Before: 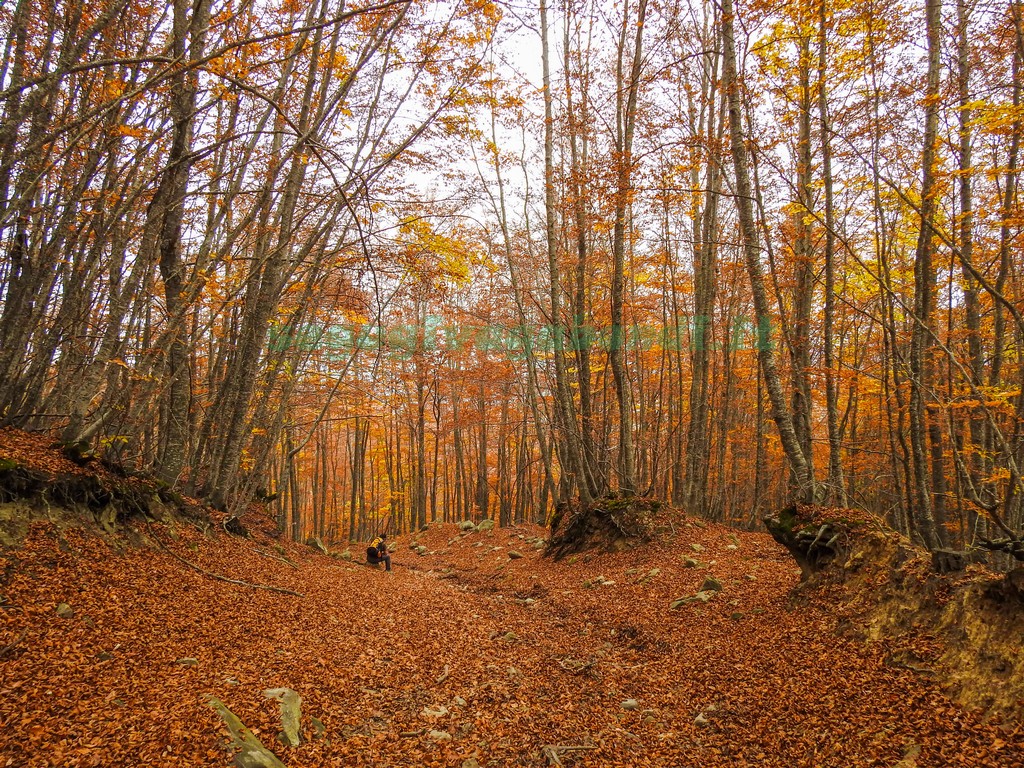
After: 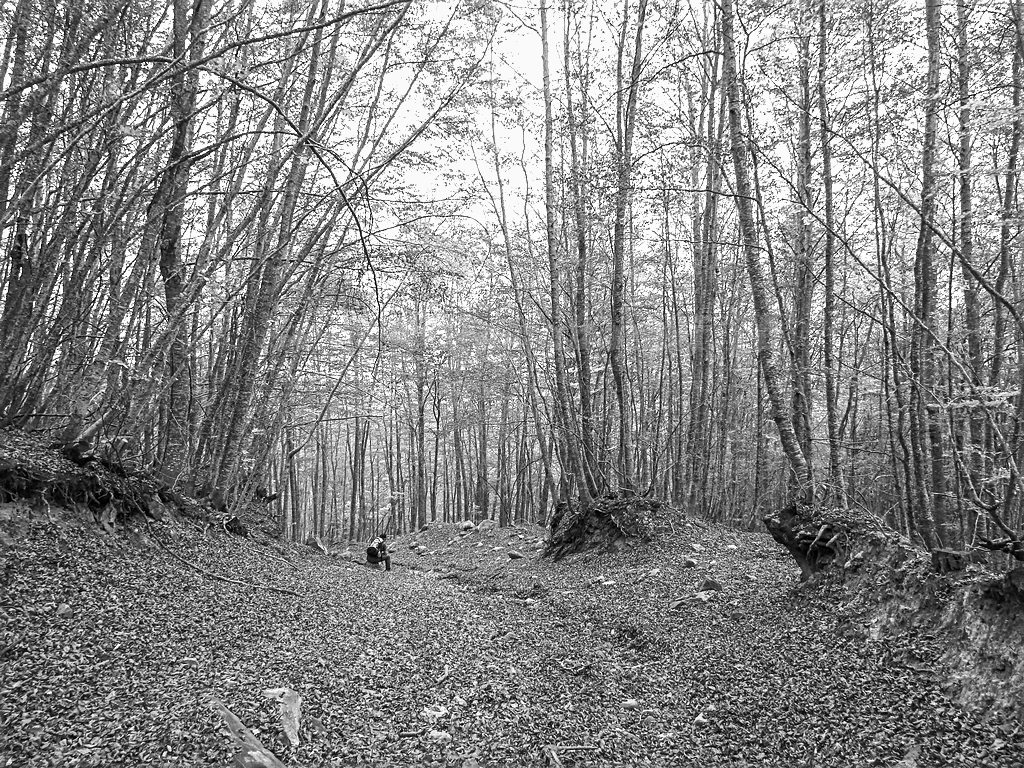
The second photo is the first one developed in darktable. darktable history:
exposure: black level correction 0, exposure 0.7 EV, compensate exposure bias true, compensate highlight preservation false
velvia: on, module defaults
monochrome: a 32, b 64, size 2.3
sharpen: on, module defaults
